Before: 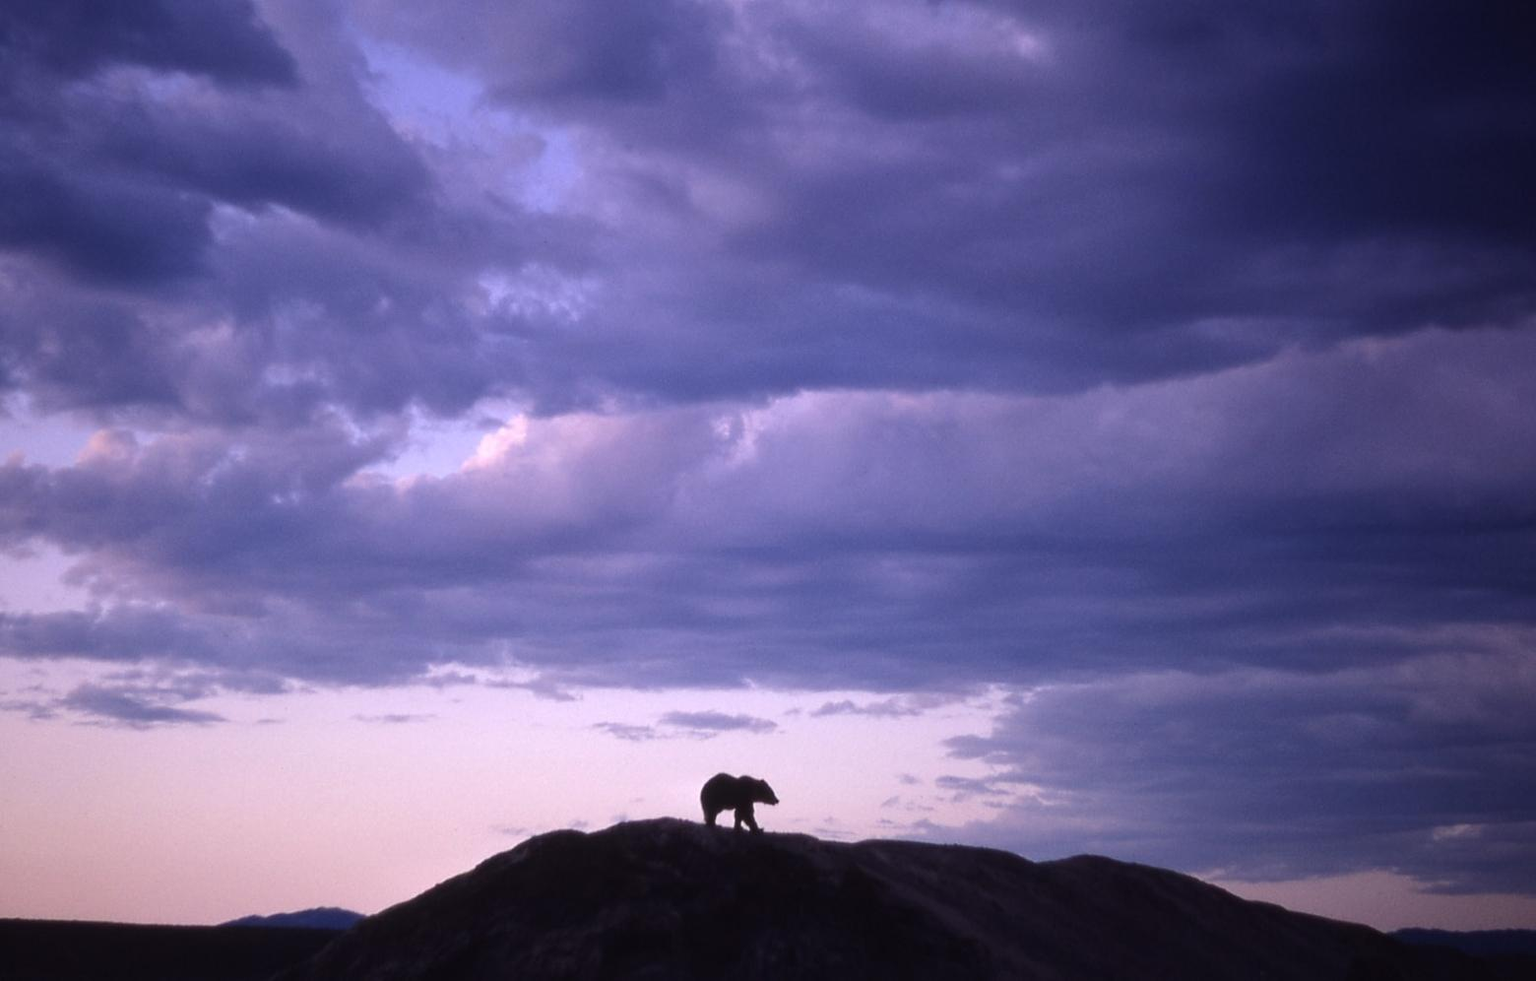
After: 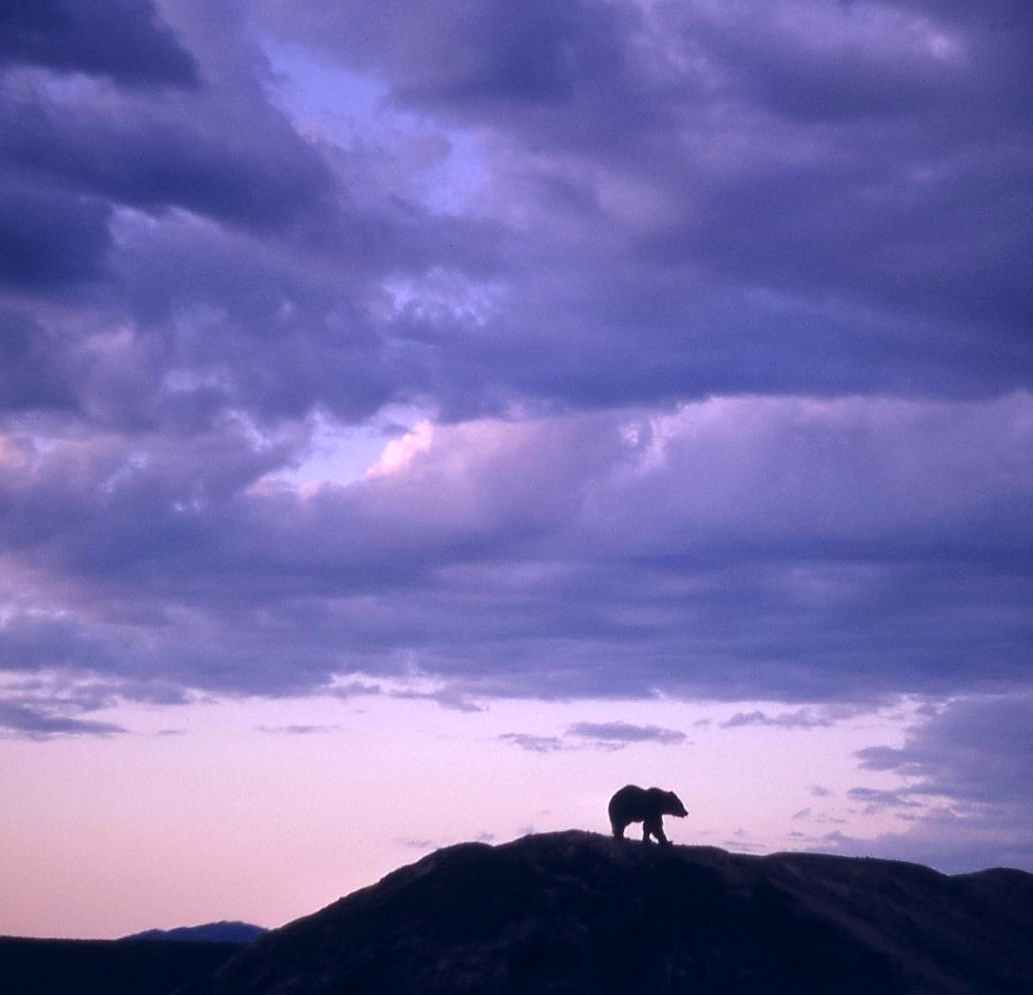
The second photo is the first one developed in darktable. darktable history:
color balance rgb: global offset › chroma 0.137%, global offset › hue 253.14°, perceptual saturation grading › global saturation 17.059%
sharpen: radius 1.046
crop and rotate: left 6.656%, right 27.12%
